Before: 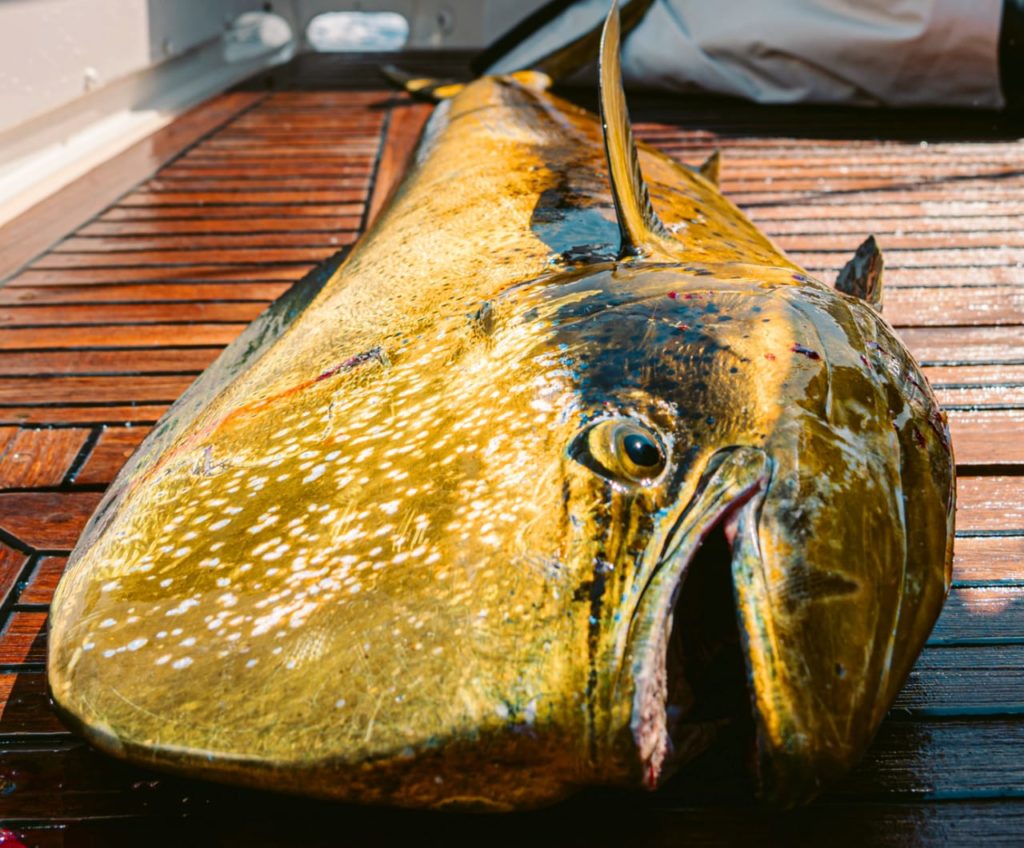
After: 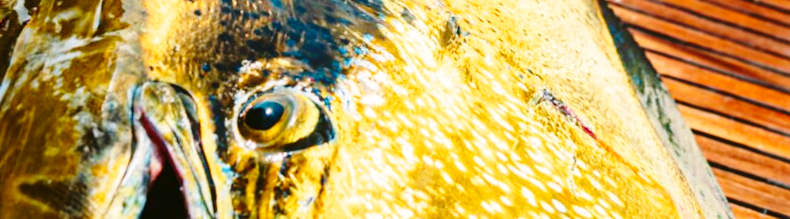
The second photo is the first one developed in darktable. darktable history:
crop and rotate: angle 16.12°, top 30.835%, bottom 35.653%
base curve: curves: ch0 [(0, 0) (0.028, 0.03) (0.121, 0.232) (0.46, 0.748) (0.859, 0.968) (1, 1)], preserve colors none
